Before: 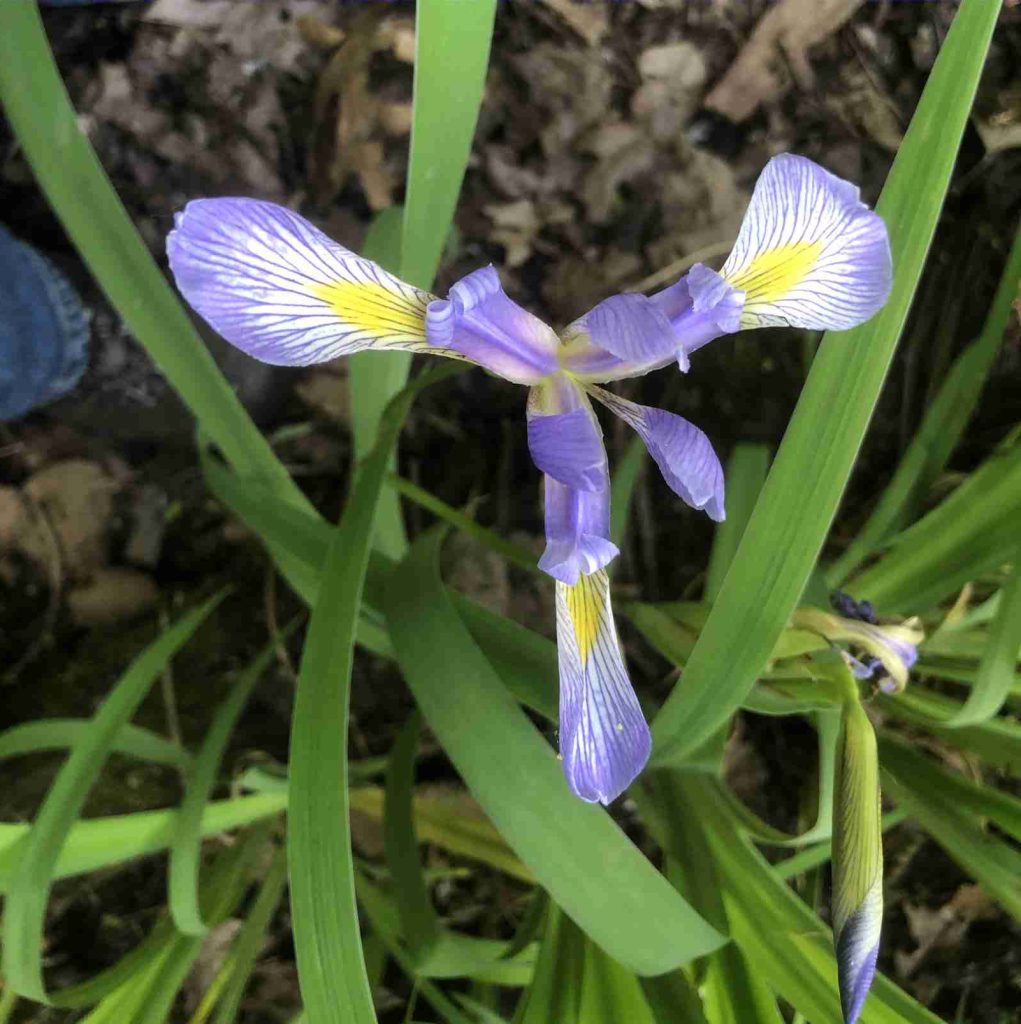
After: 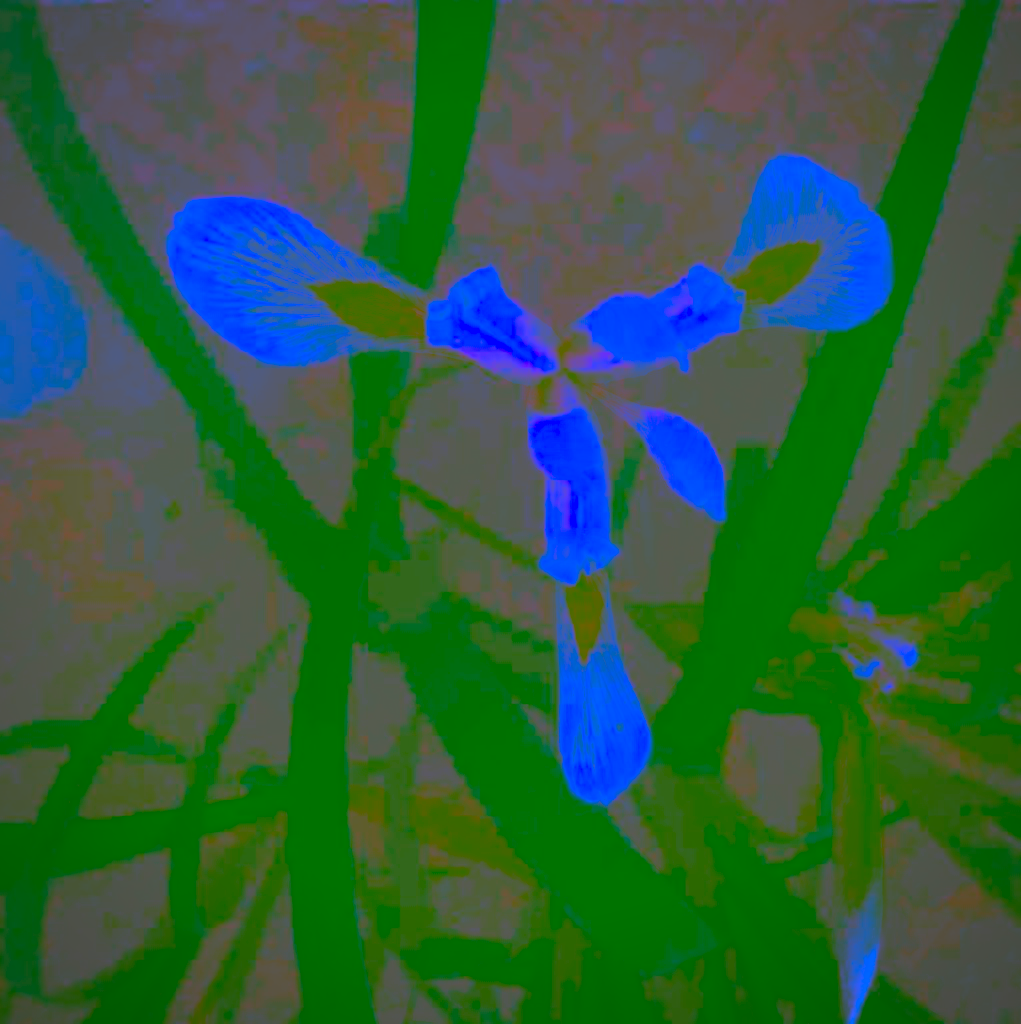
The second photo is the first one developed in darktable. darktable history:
contrast brightness saturation: contrast -0.973, brightness -0.171, saturation 0.762
vignetting: fall-off radius 82.31%
color balance rgb: perceptual saturation grading › global saturation 30.675%, global vibrance 9.876%
color calibration: illuminant as shot in camera, x 0.377, y 0.392, temperature 4179.47 K
